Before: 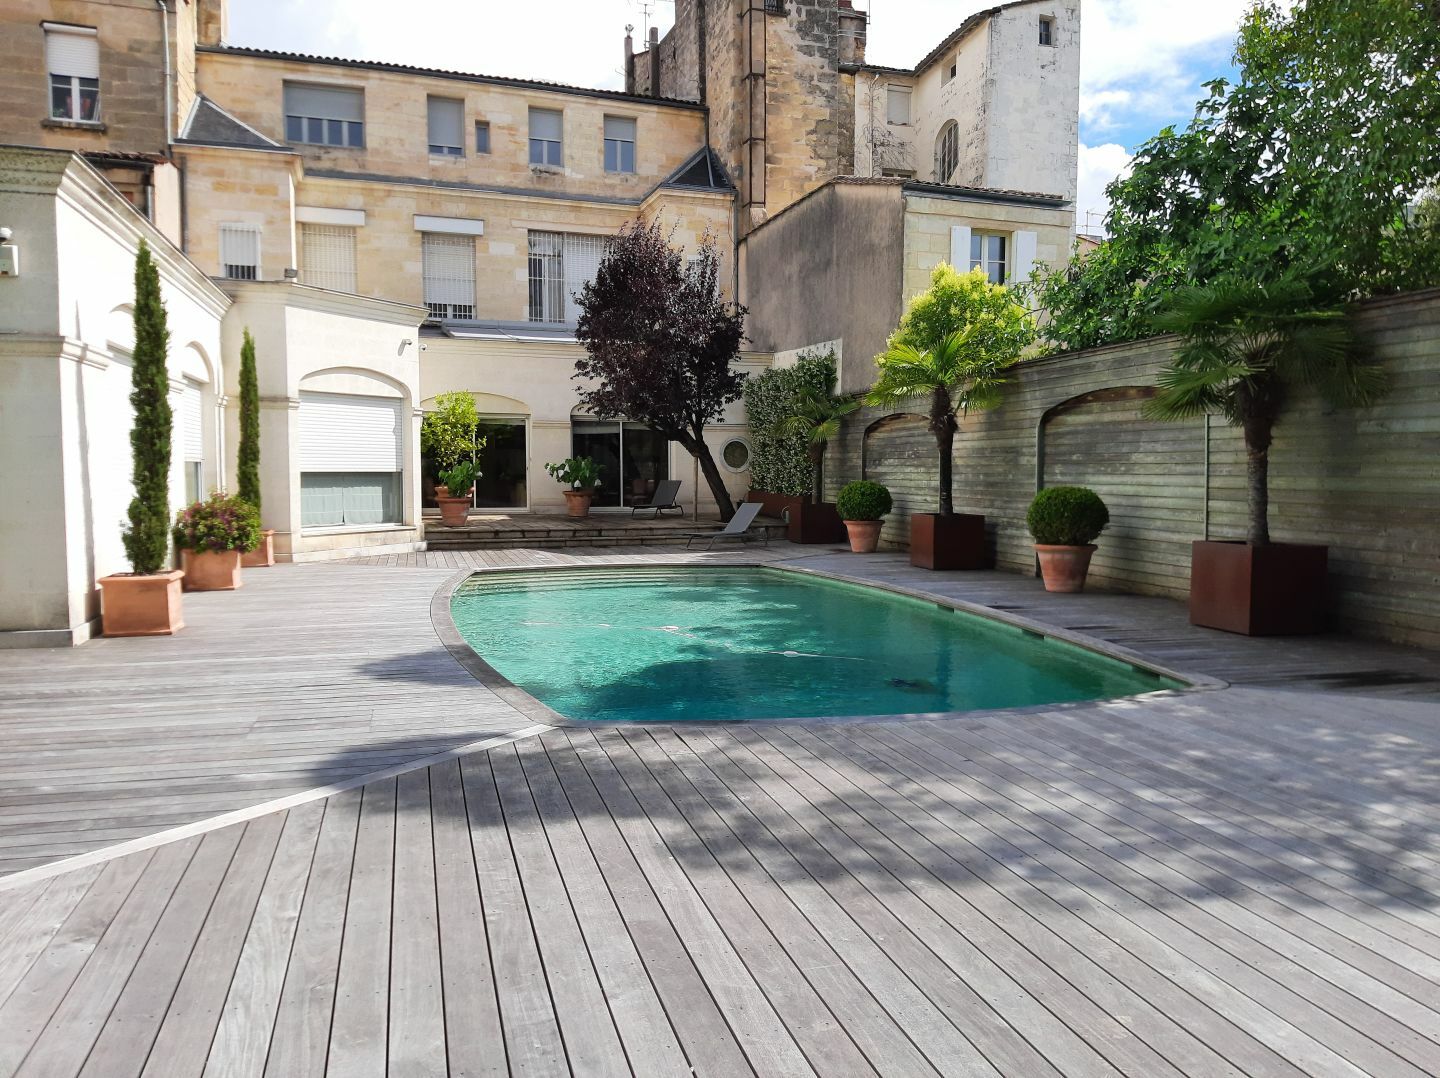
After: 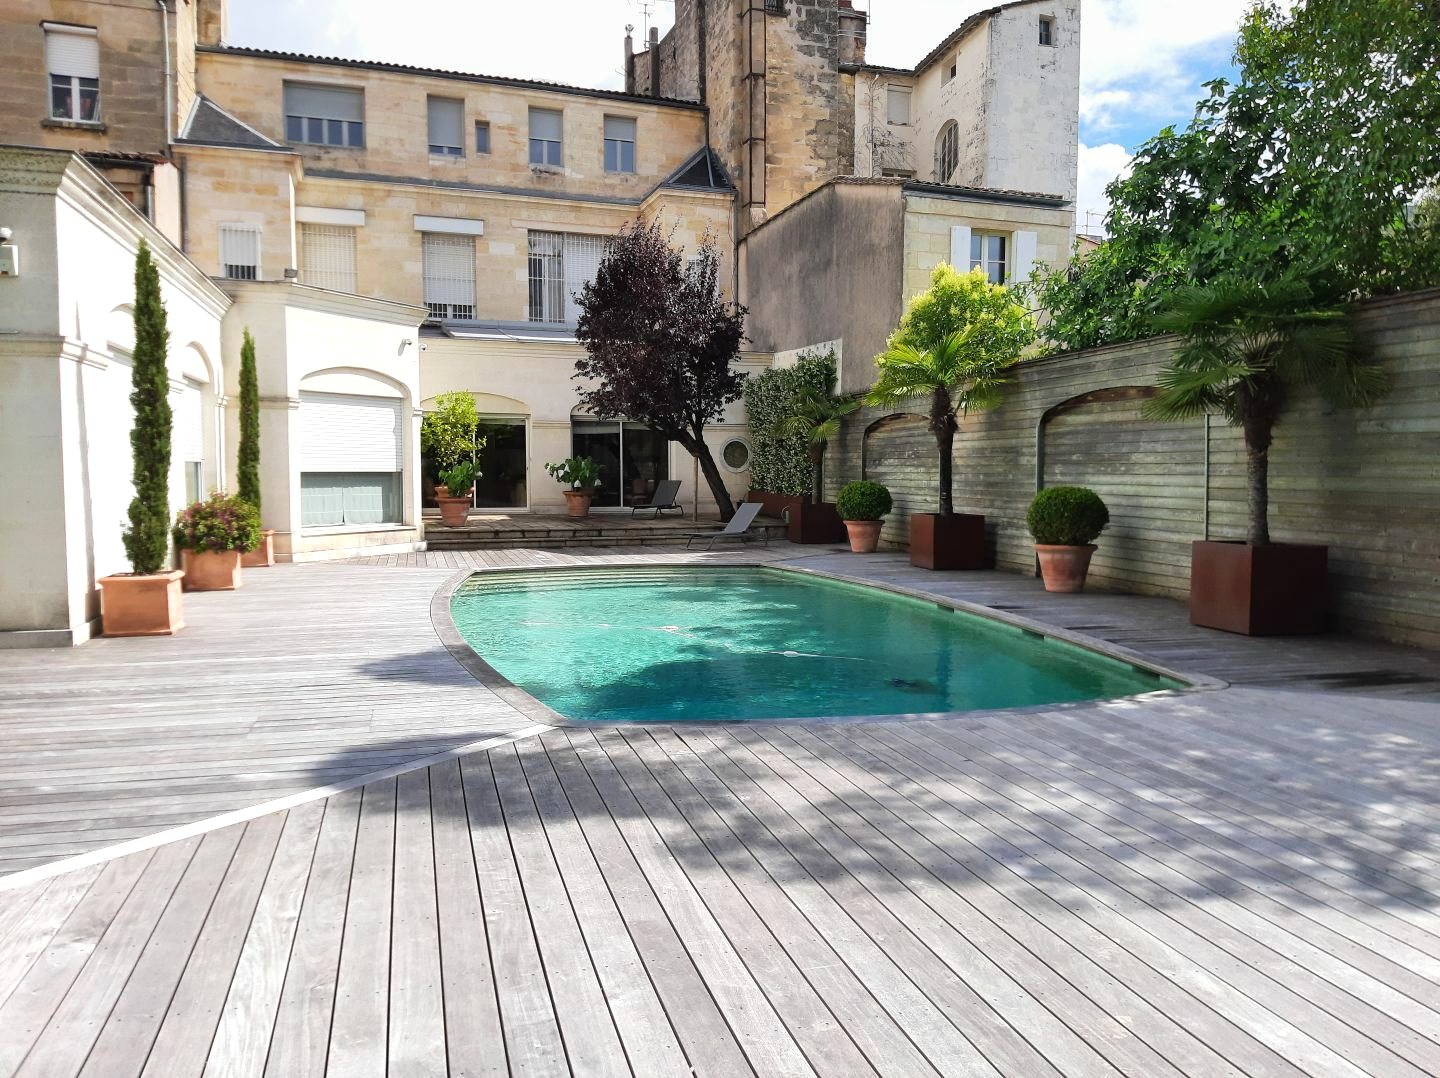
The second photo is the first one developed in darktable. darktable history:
exposure: exposure 0.556 EV, compensate highlight preservation false
graduated density: on, module defaults
